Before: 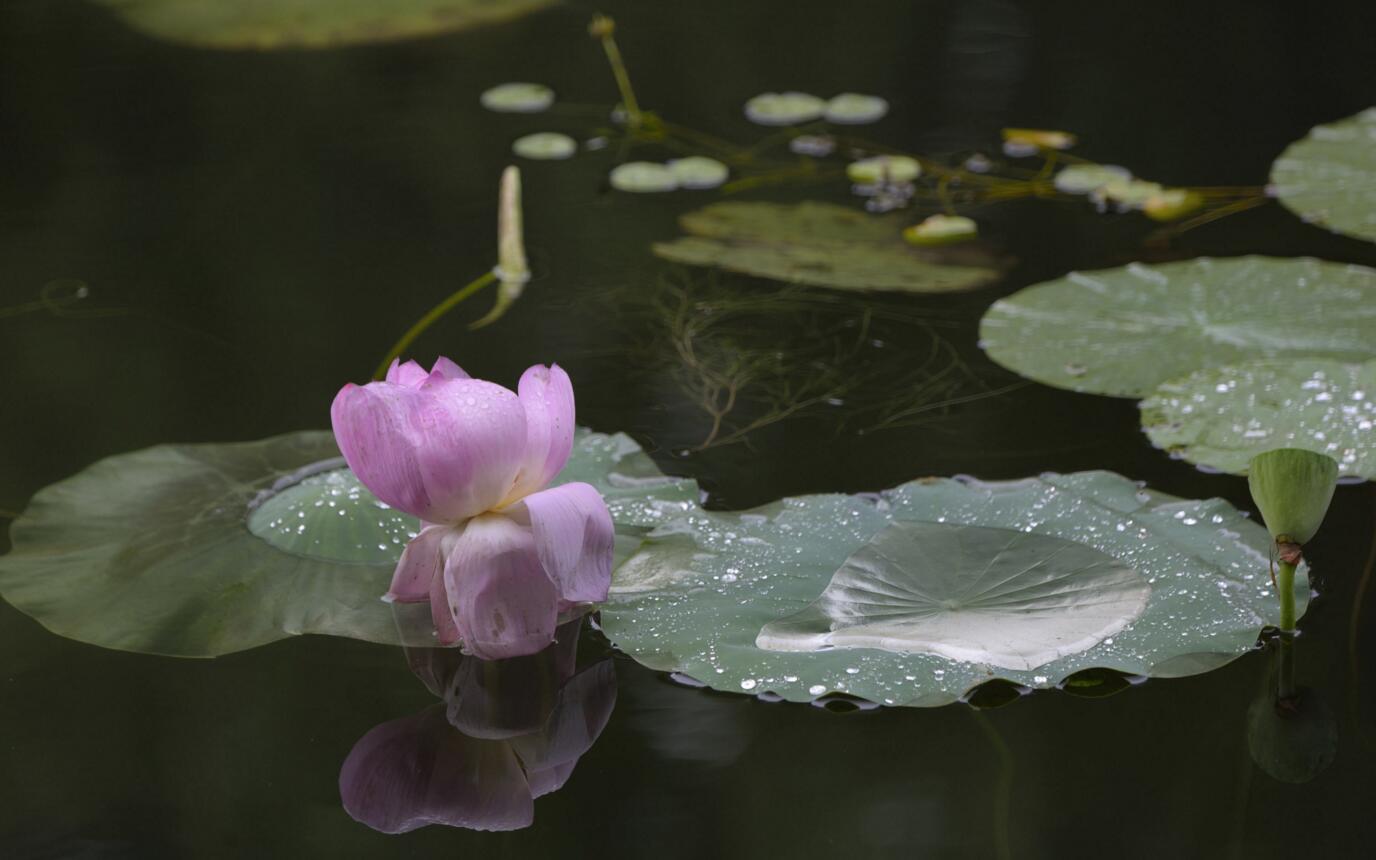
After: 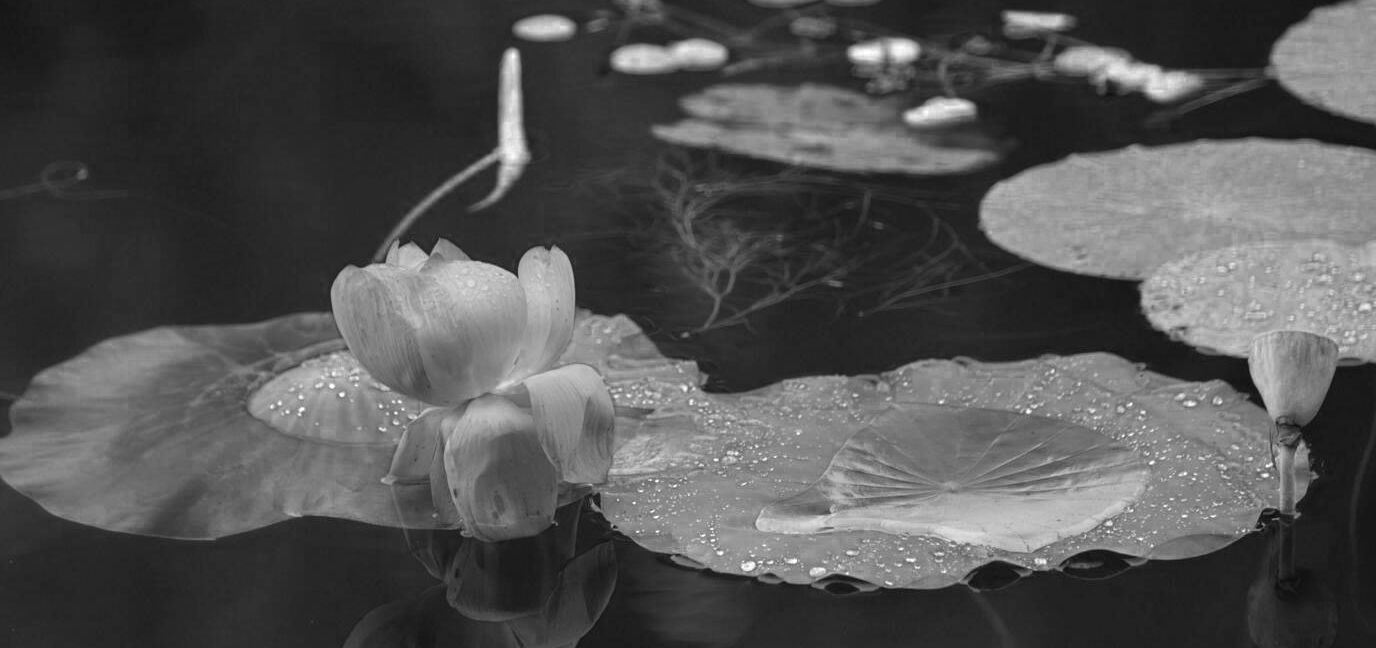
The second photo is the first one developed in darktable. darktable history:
local contrast: detail 113%
crop: top 13.799%, bottom 10.758%
color zones: curves: ch0 [(0, 0.554) (0.146, 0.662) (0.293, 0.86) (0.503, 0.774) (0.637, 0.106) (0.74, 0.072) (0.866, 0.488) (0.998, 0.569)]; ch1 [(0, 0) (0.143, 0) (0.286, 0) (0.429, 0) (0.571, 0) (0.714, 0) (0.857, 0)]
